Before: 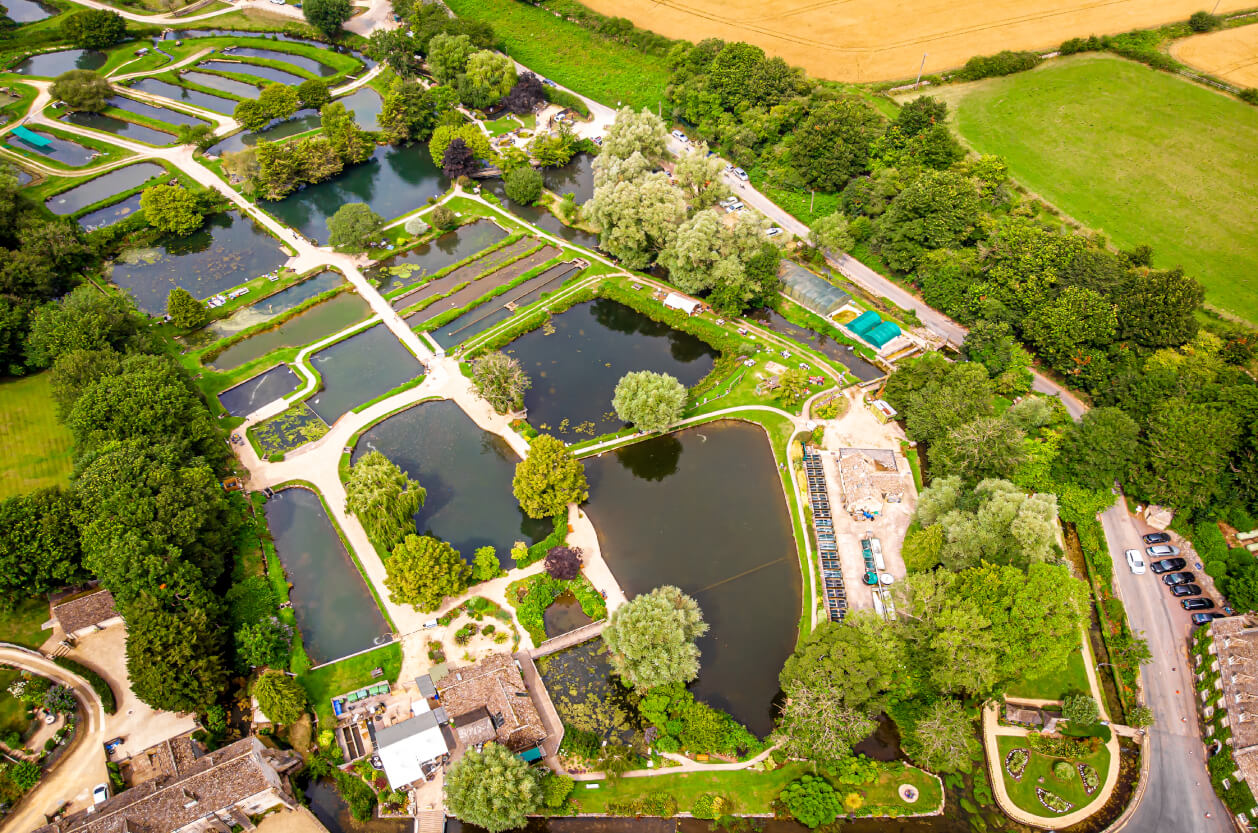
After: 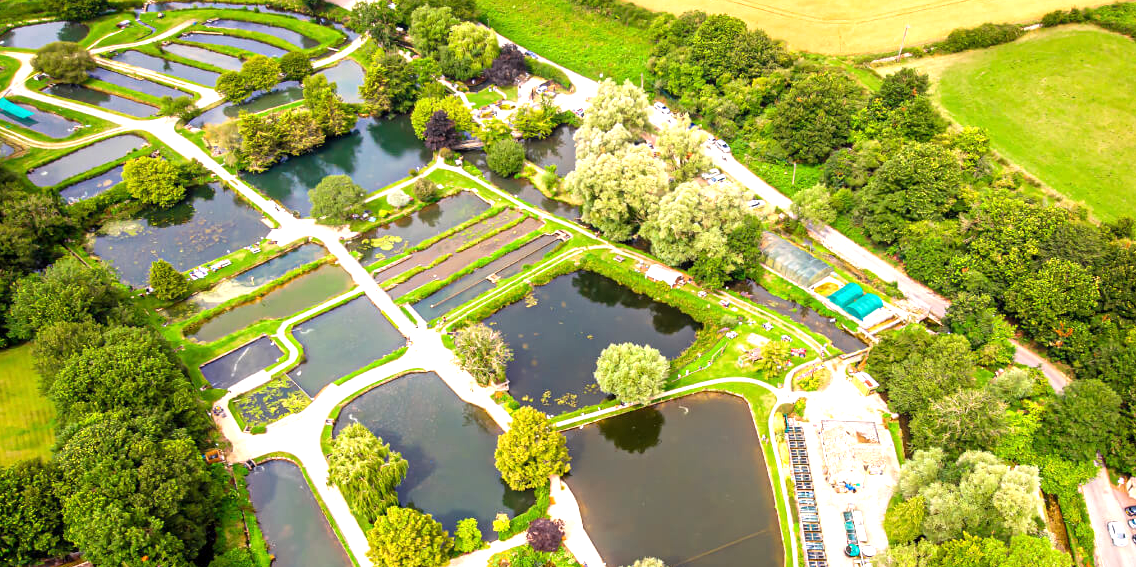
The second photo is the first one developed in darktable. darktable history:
crop: left 1.509%, top 3.452%, right 7.696%, bottom 28.452%
exposure: exposure 0.7 EV, compensate highlight preservation false
